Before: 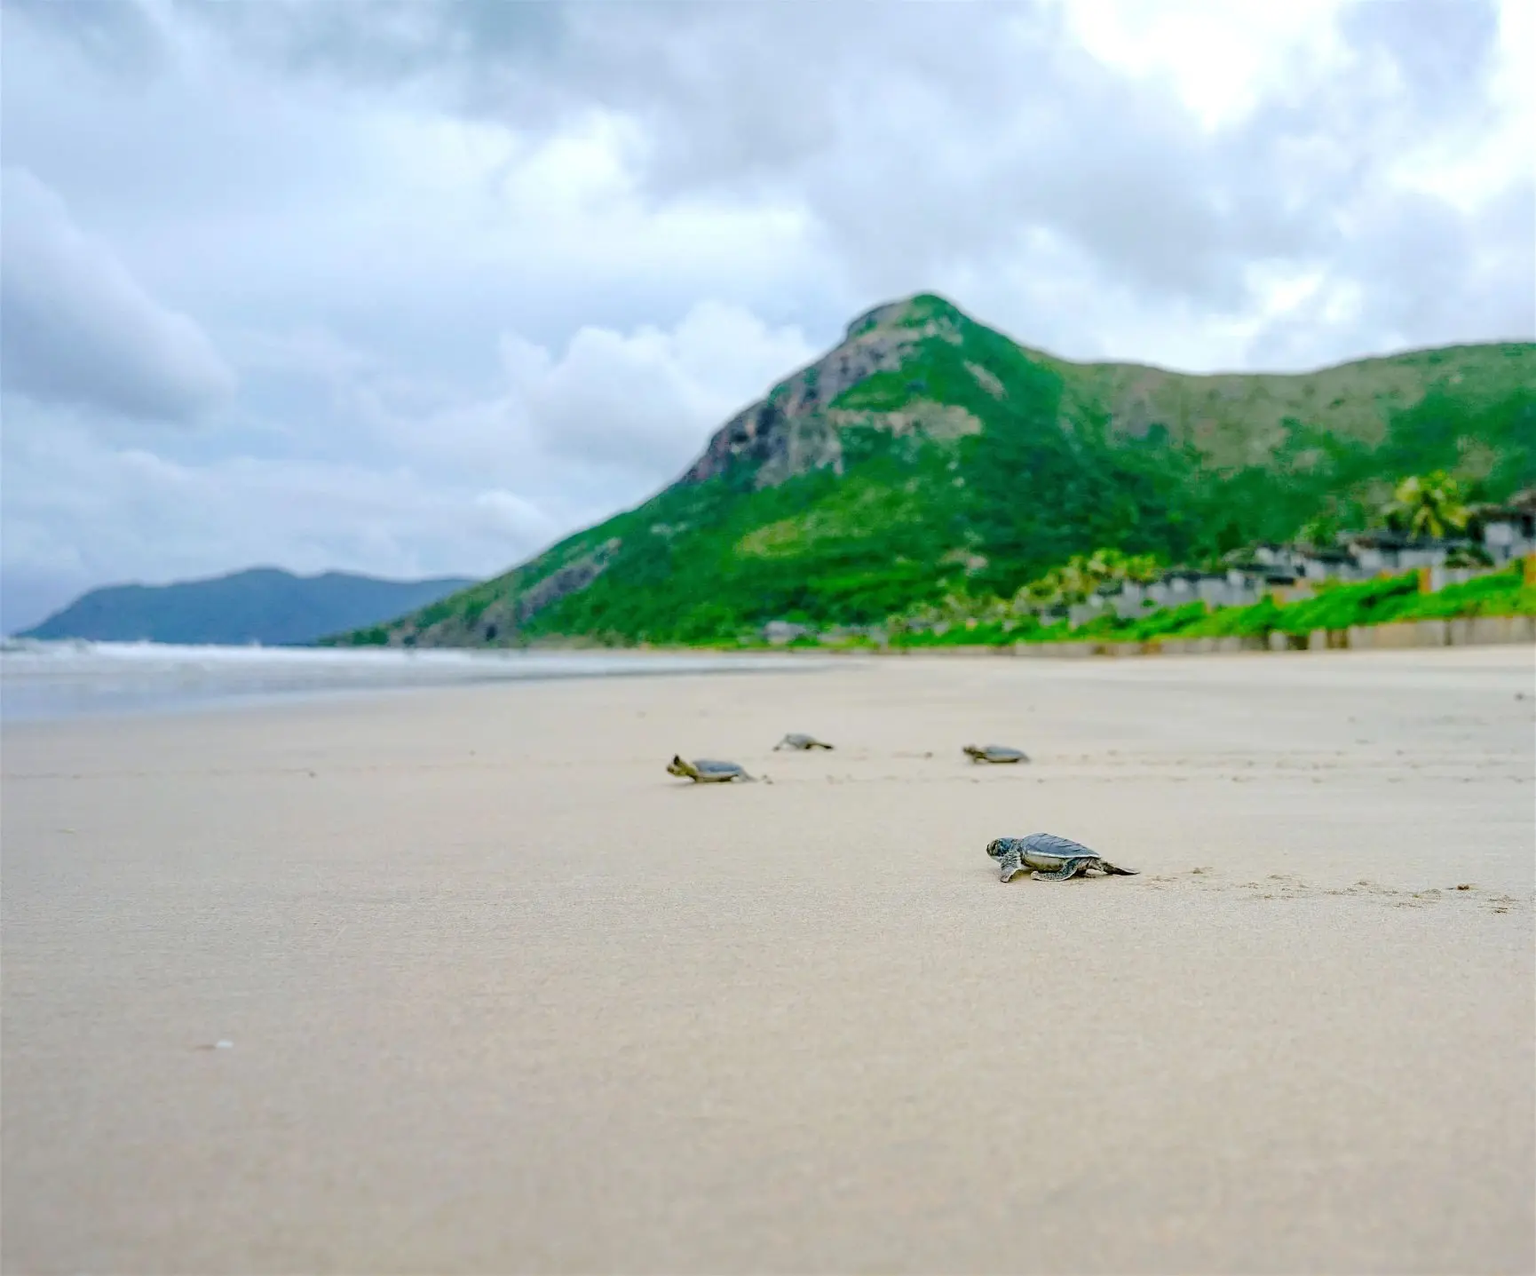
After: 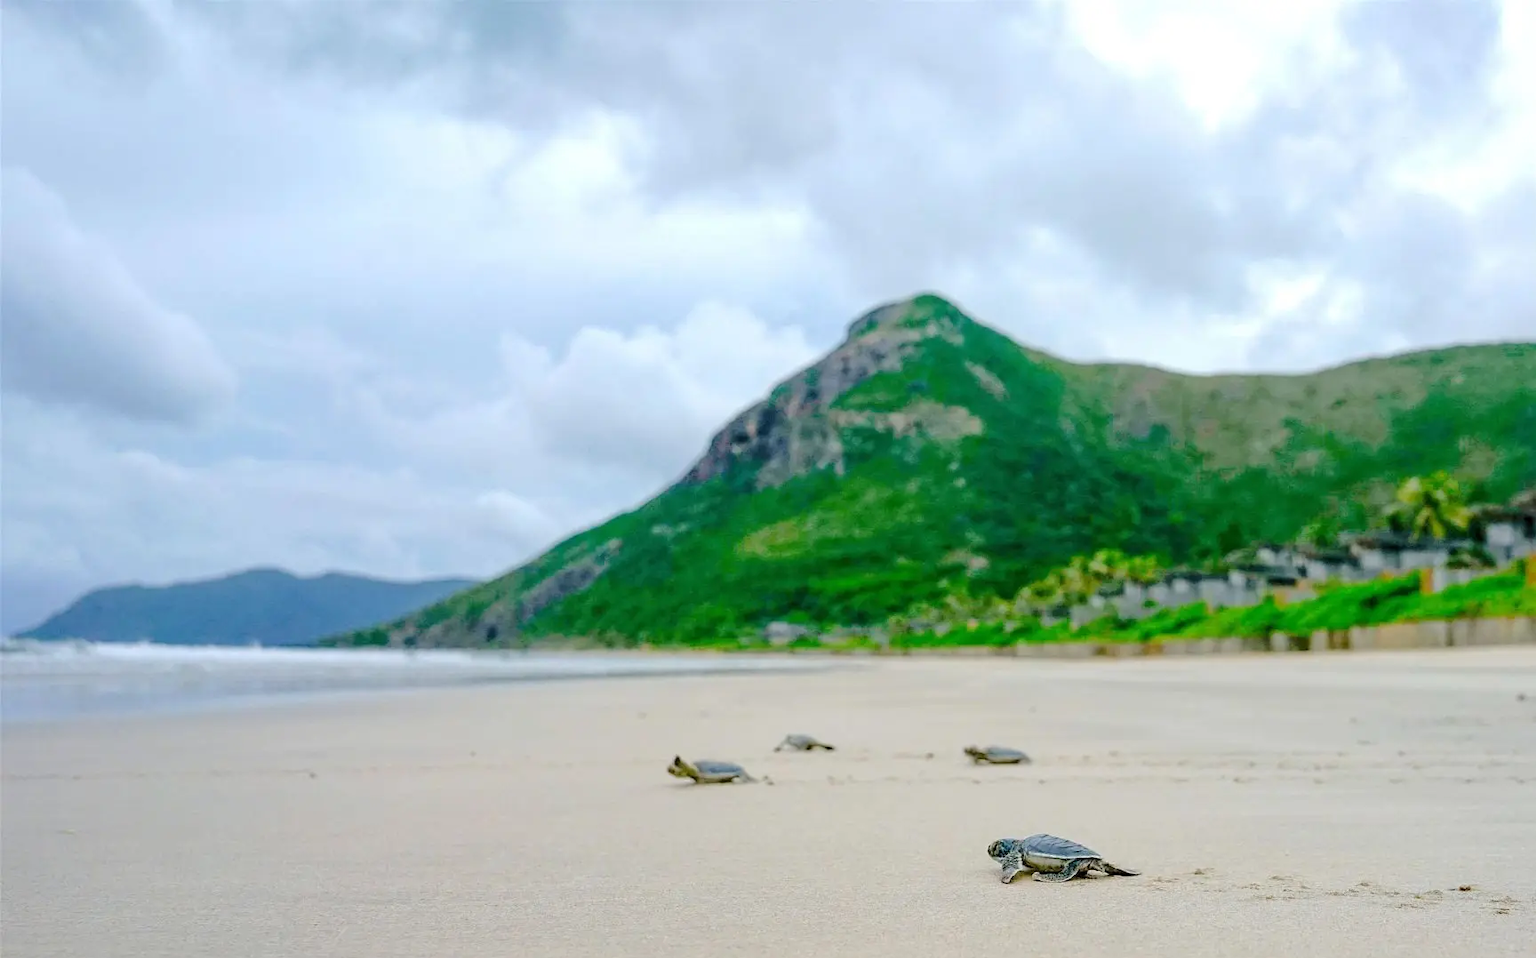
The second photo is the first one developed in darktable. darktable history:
crop: bottom 24.947%
